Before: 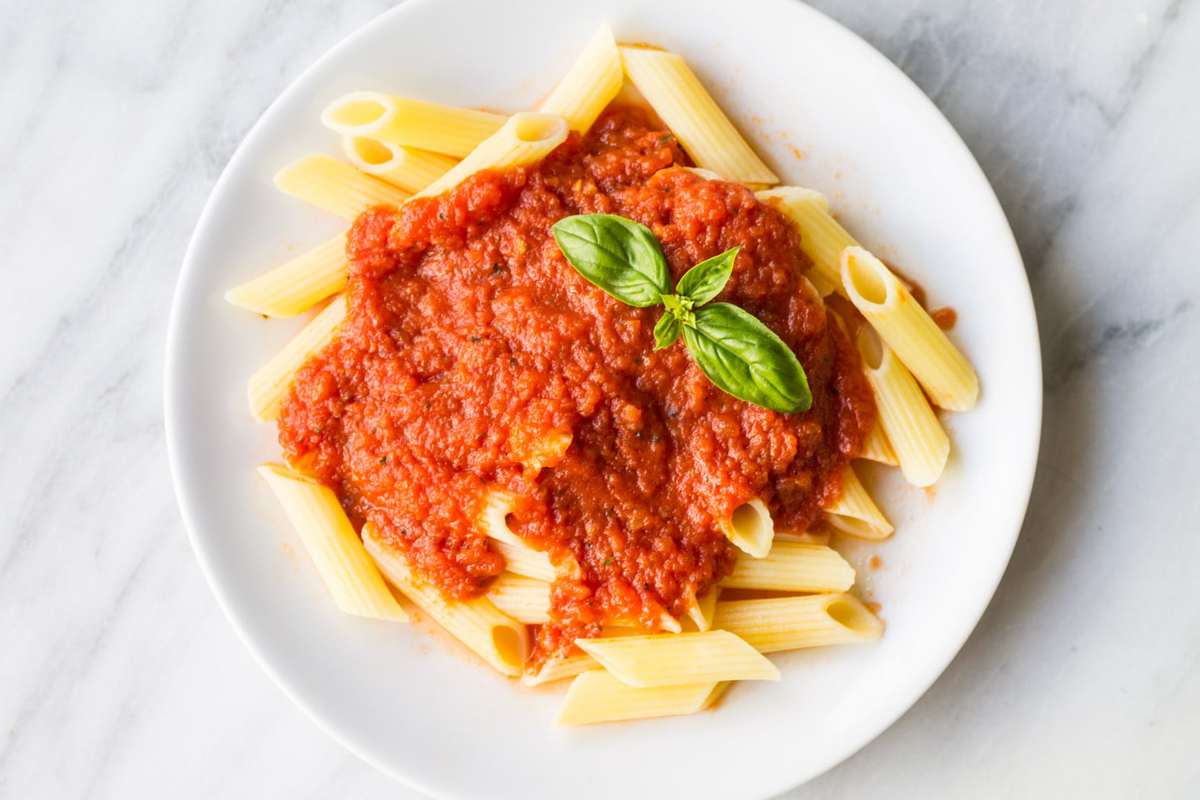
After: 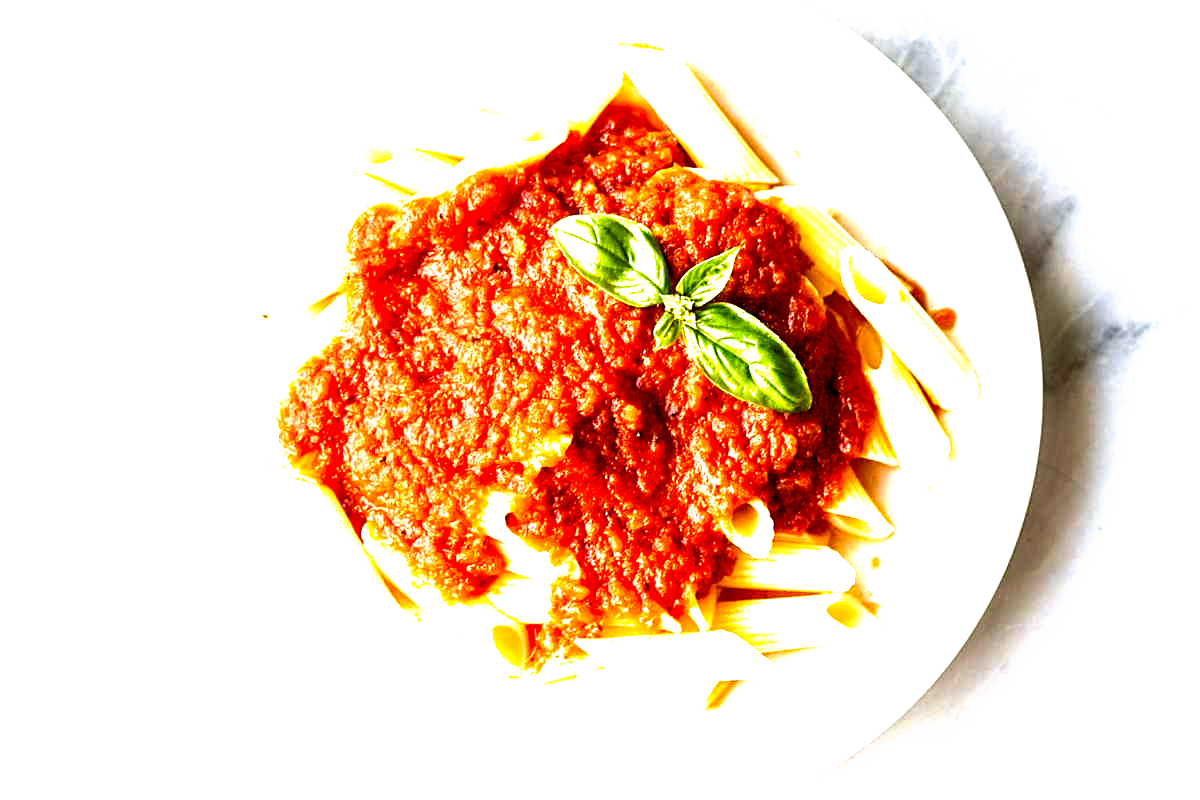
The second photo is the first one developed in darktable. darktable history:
exposure: exposure 0.574 EV, compensate highlight preservation false
sharpen: on, module defaults
filmic rgb: black relative exposure -8.2 EV, white relative exposure 2.2 EV, threshold 3 EV, hardness 7.11, latitude 85.74%, contrast 1.696, highlights saturation mix -4%, shadows ↔ highlights balance -2.69%, preserve chrominance no, color science v5 (2021), contrast in shadows safe, contrast in highlights safe, enable highlight reconstruction true
tone equalizer: on, module defaults
